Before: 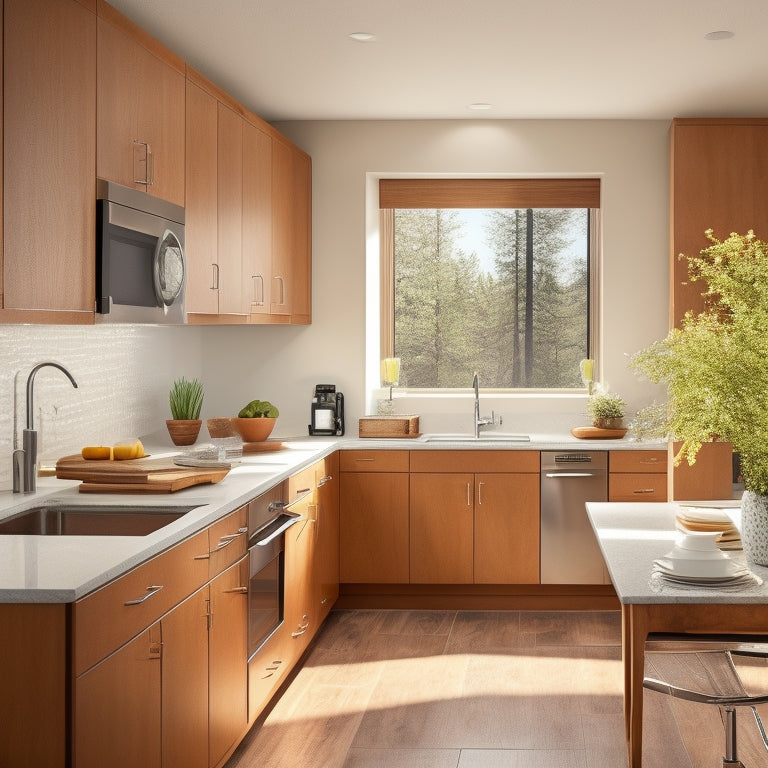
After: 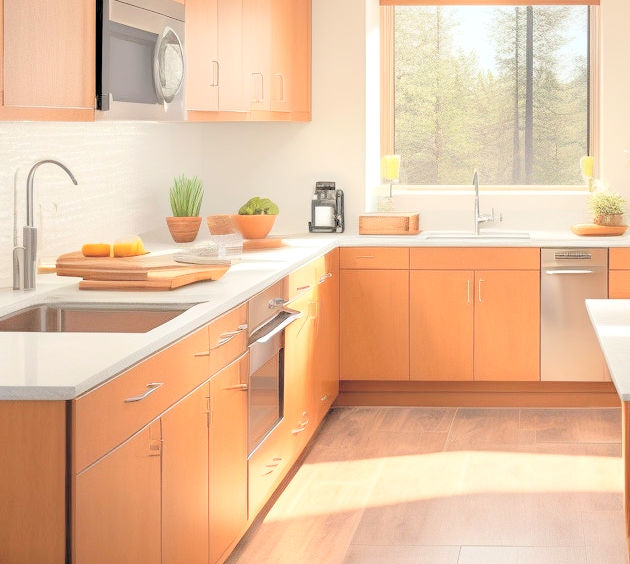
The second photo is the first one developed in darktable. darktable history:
contrast brightness saturation: brightness 0.28
tone equalizer: on, module defaults
crop: top 26.531%, right 17.959%
levels: levels [0.072, 0.414, 0.976]
